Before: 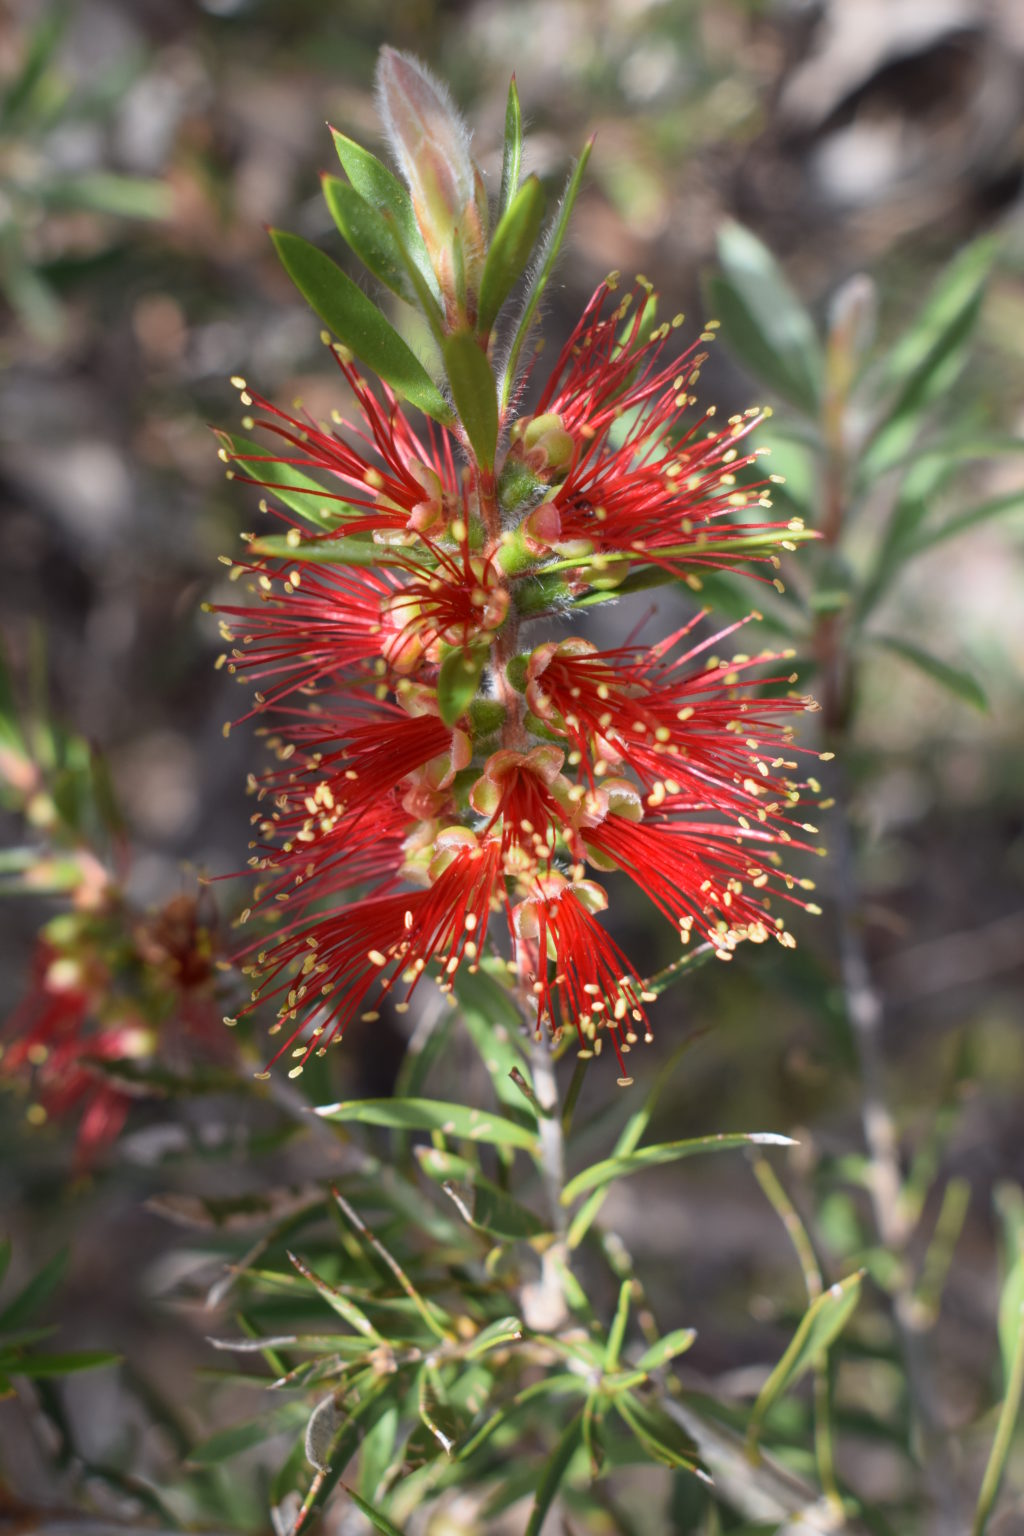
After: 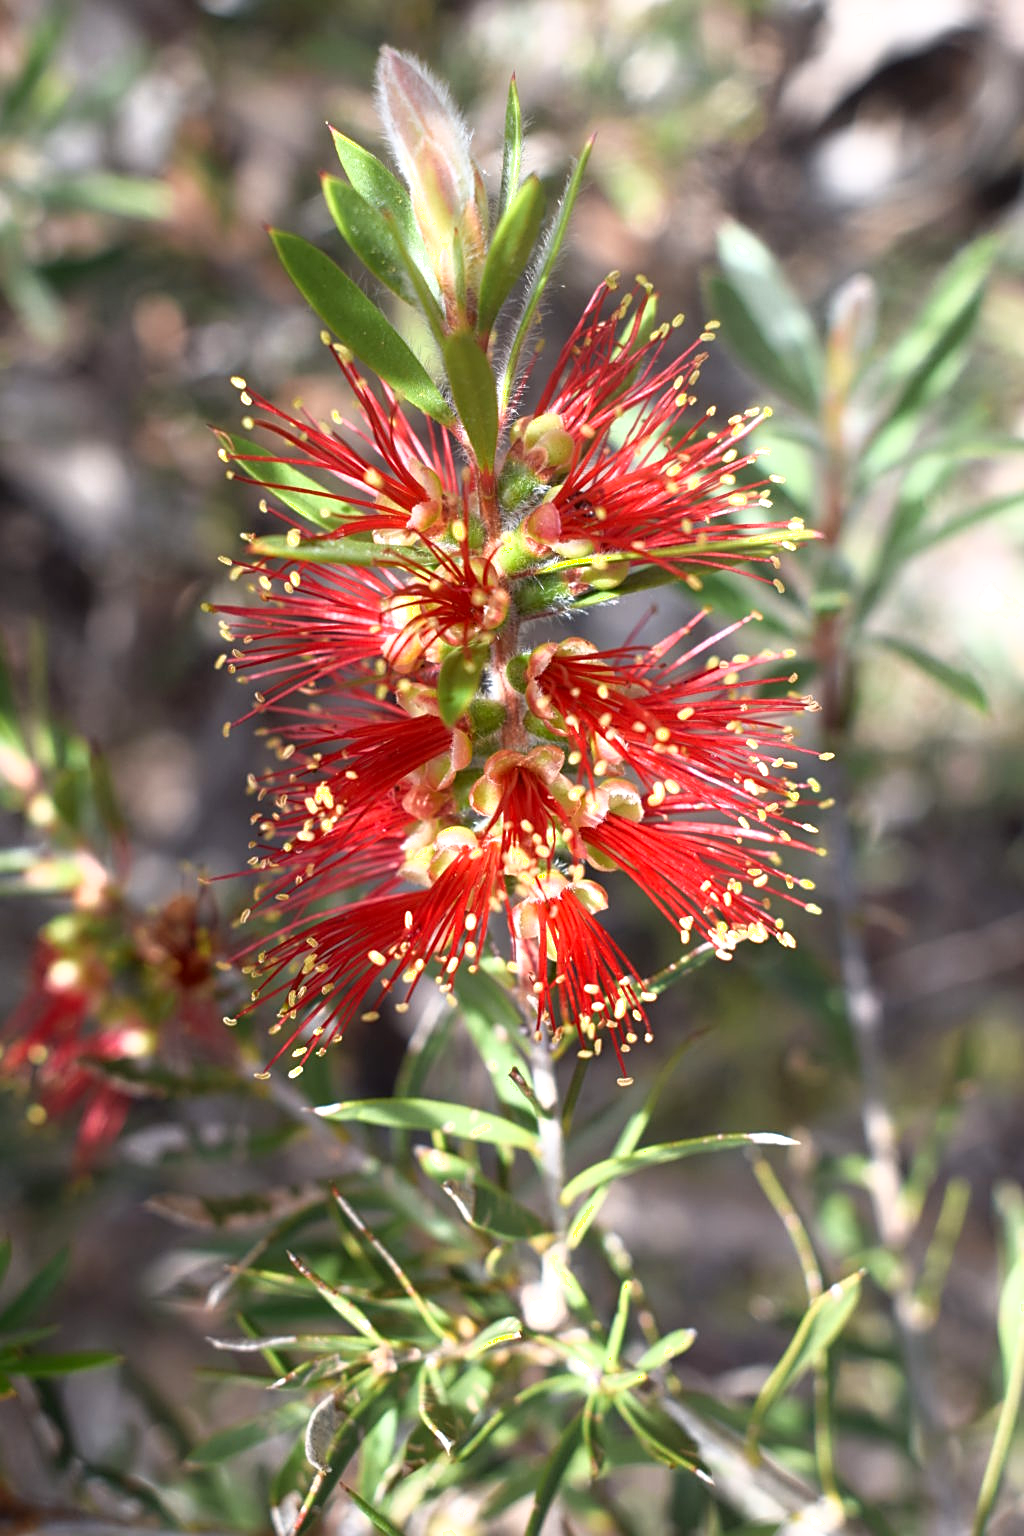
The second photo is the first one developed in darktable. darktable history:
shadows and highlights: shadows -62.32, white point adjustment -5.22, highlights 61.59
exposure: black level correction 0, exposure 0.7 EV, compensate exposure bias true, compensate highlight preservation false
sharpen: on, module defaults
